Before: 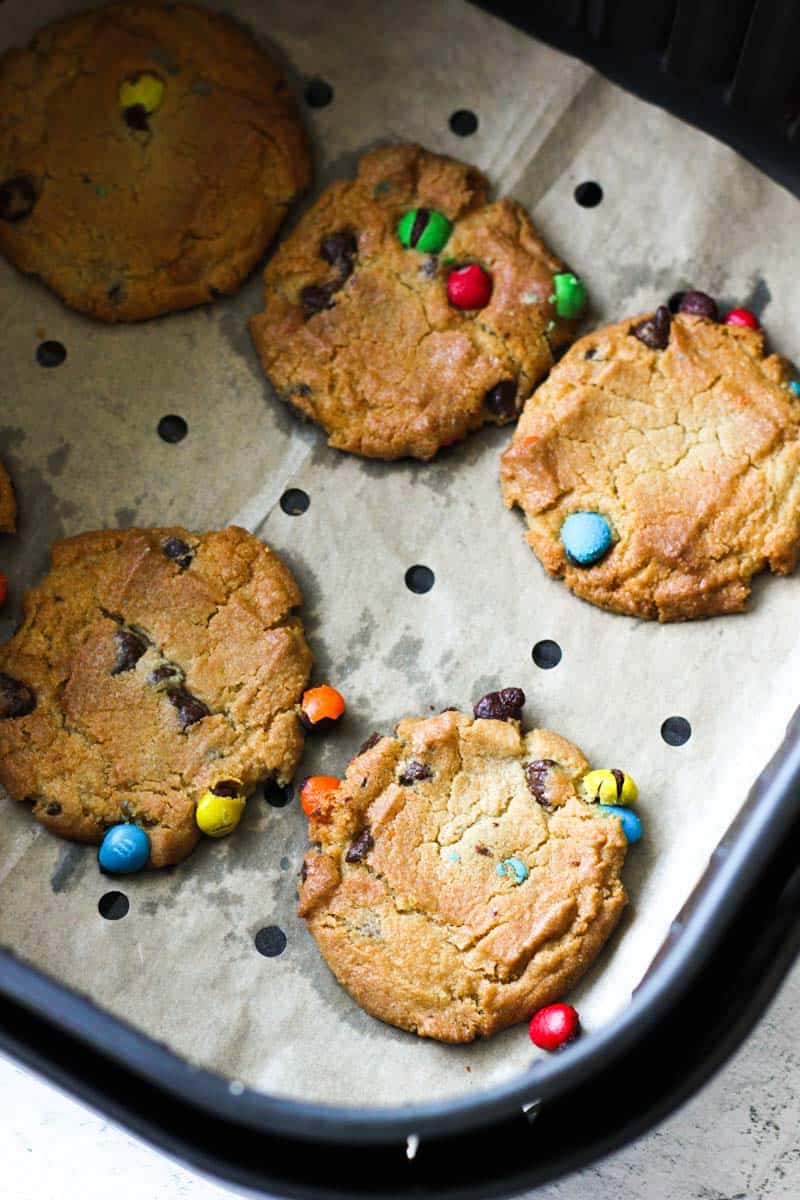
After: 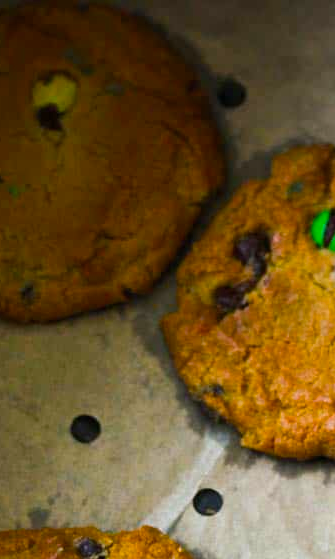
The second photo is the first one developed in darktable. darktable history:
crop and rotate: left 10.956%, top 0.077%, right 47.155%, bottom 53.327%
color balance rgb: shadows lift › chroma 2.022%, shadows lift › hue 217.91°, power › chroma 0.293%, power › hue 25.06°, perceptual saturation grading › global saturation 38.956%
contrast equalizer: y [[0.5 ×4, 0.483, 0.43], [0.5 ×6], [0.5 ×6], [0 ×6], [0 ×6]], mix 0.315
